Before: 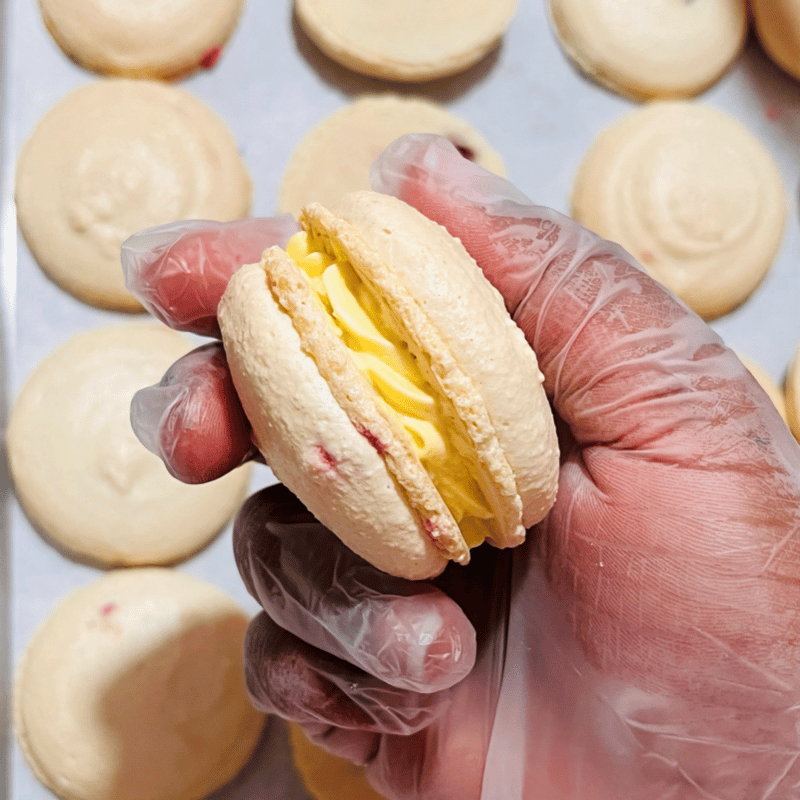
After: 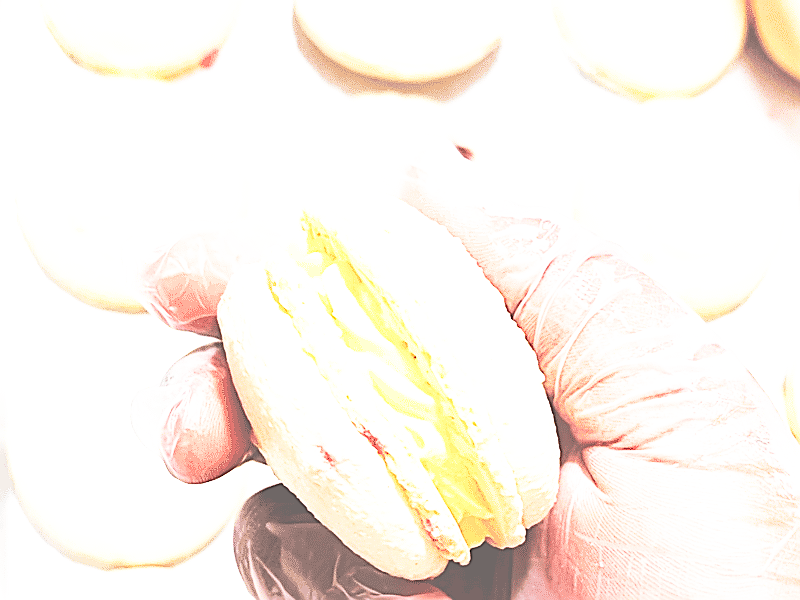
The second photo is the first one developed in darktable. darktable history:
sharpen: radius 1.4, amount 1.25, threshold 0.7
base curve: curves: ch0 [(0, 0) (0.012, 0.01) (0.073, 0.168) (0.31, 0.711) (0.645, 0.957) (1, 1)], preserve colors none
exposure: black level correction -0.023, exposure 1.397 EV, compensate highlight preservation false
crop: bottom 24.967%
